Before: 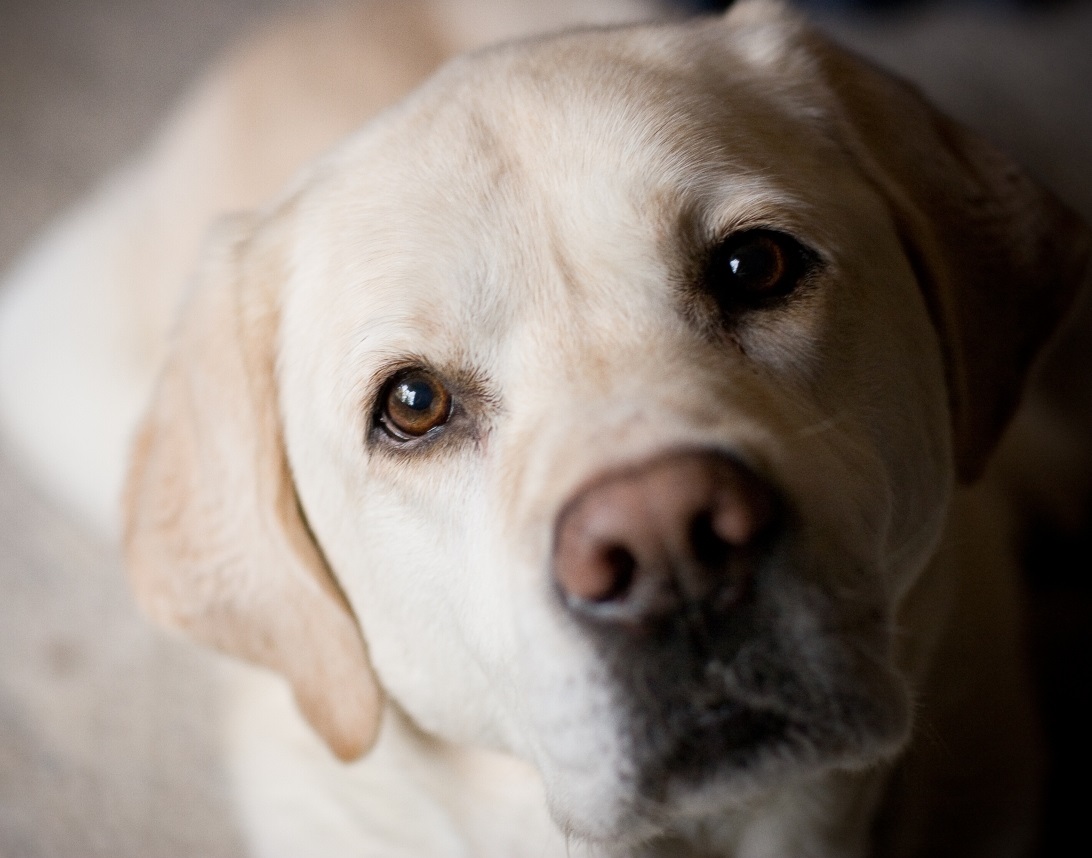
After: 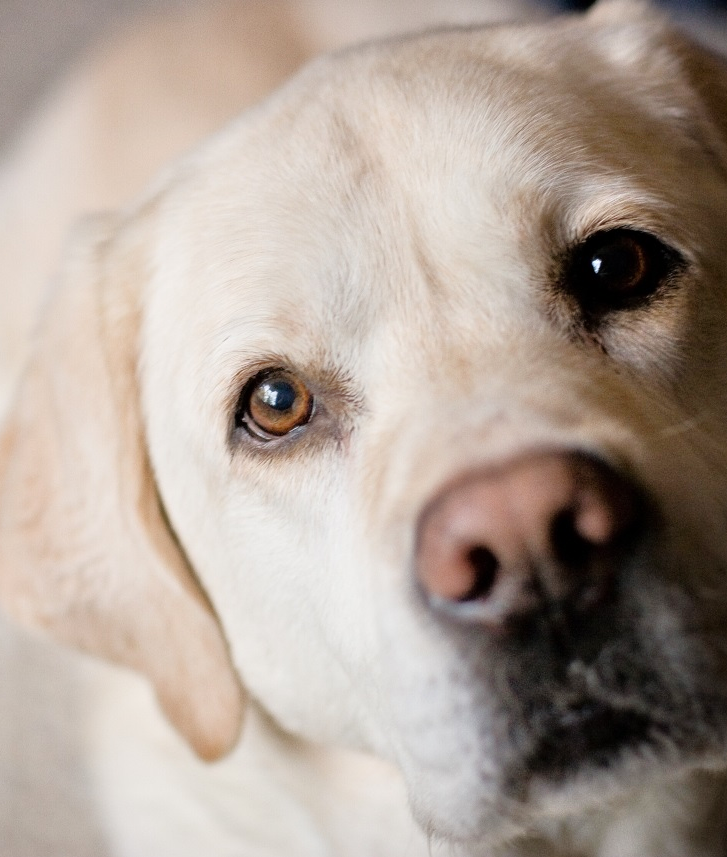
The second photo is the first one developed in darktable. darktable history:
color zones: curves: ch0 [(0, 0.5) (0.143, 0.5) (0.286, 0.5) (0.429, 0.5) (0.62, 0.489) (0.714, 0.445) (0.844, 0.496) (1, 0.5)]; ch1 [(0, 0.5) (0.143, 0.5) (0.286, 0.5) (0.429, 0.5) (0.571, 0.5) (0.714, 0.523) (0.857, 0.5) (1, 0.5)]
crop and rotate: left 12.648%, right 20.685%
tone equalizer: -7 EV 0.15 EV, -6 EV 0.6 EV, -5 EV 1.15 EV, -4 EV 1.33 EV, -3 EV 1.15 EV, -2 EV 0.6 EV, -1 EV 0.15 EV, mask exposure compensation -0.5 EV
